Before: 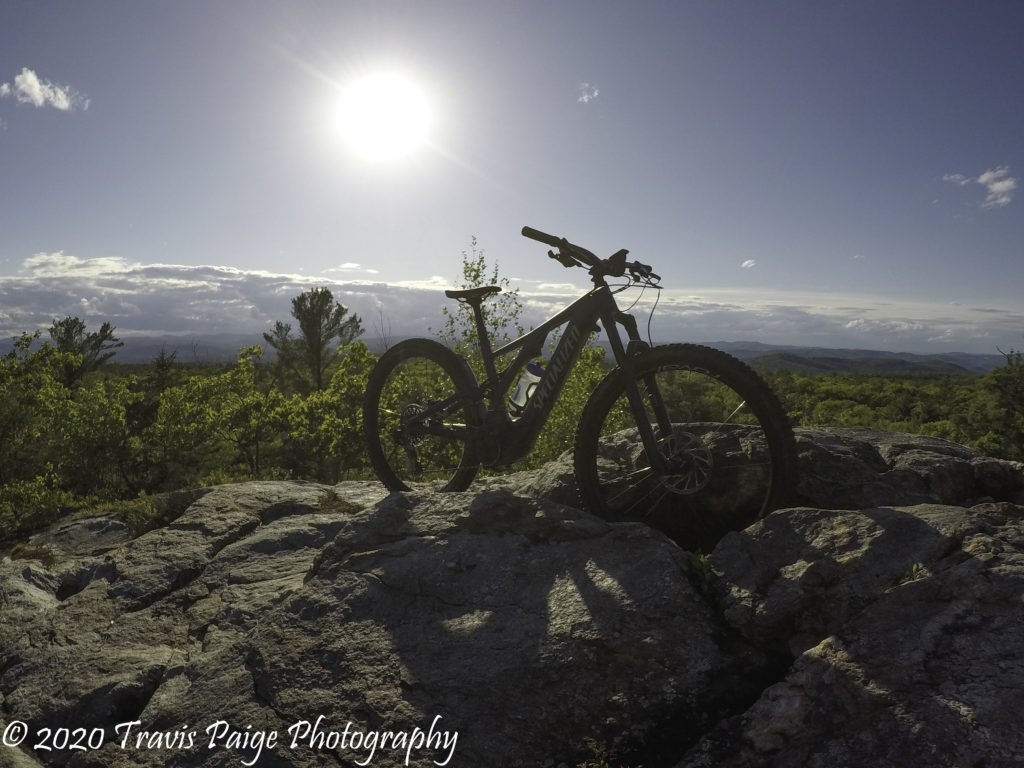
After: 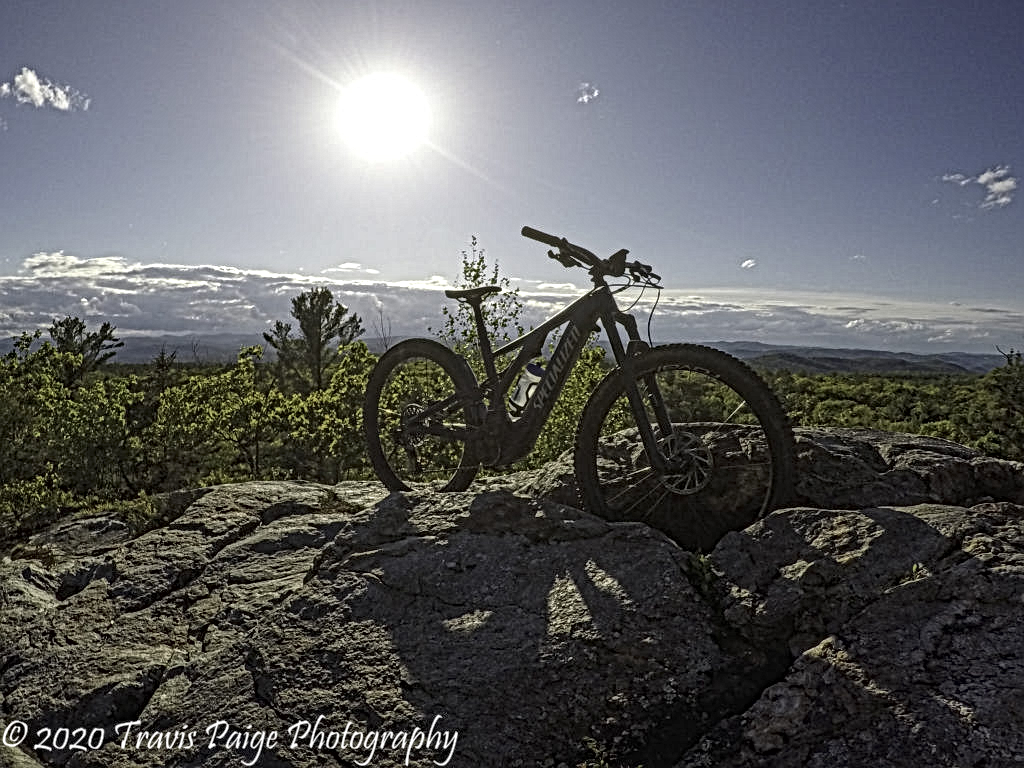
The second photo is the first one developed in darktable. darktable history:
local contrast: mode bilateral grid, contrast 20, coarseness 3, detail 298%, midtone range 0.2
